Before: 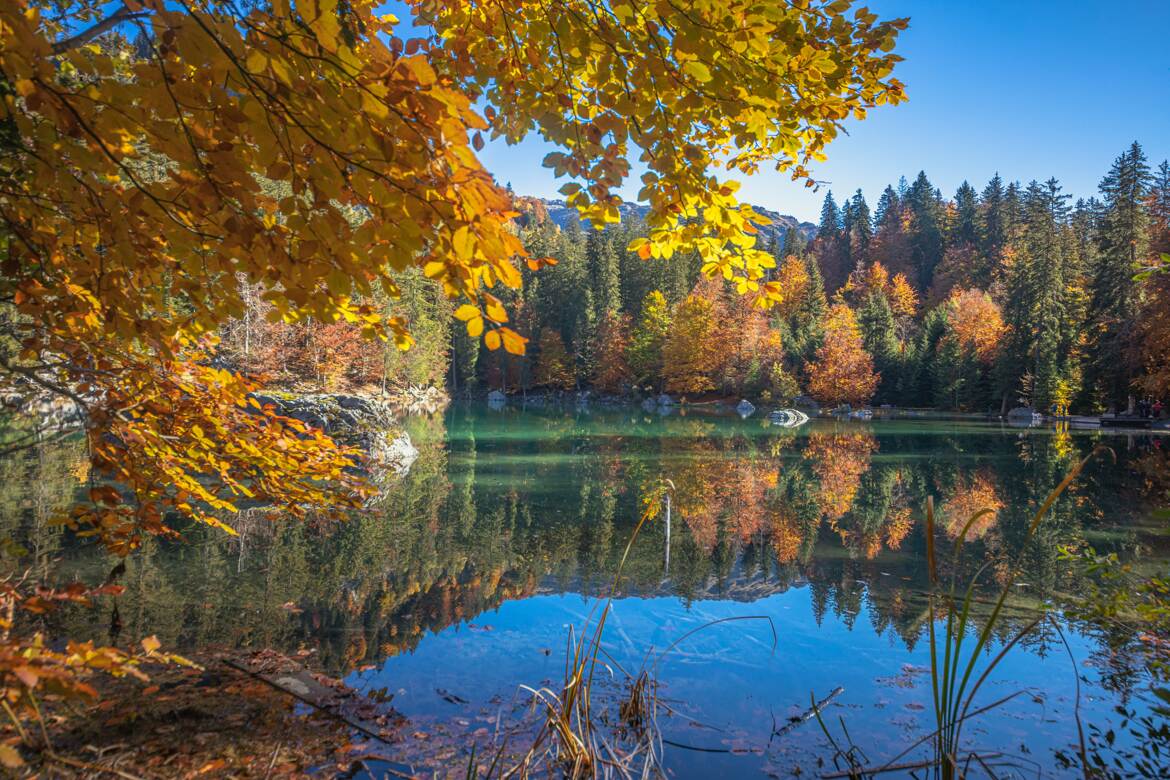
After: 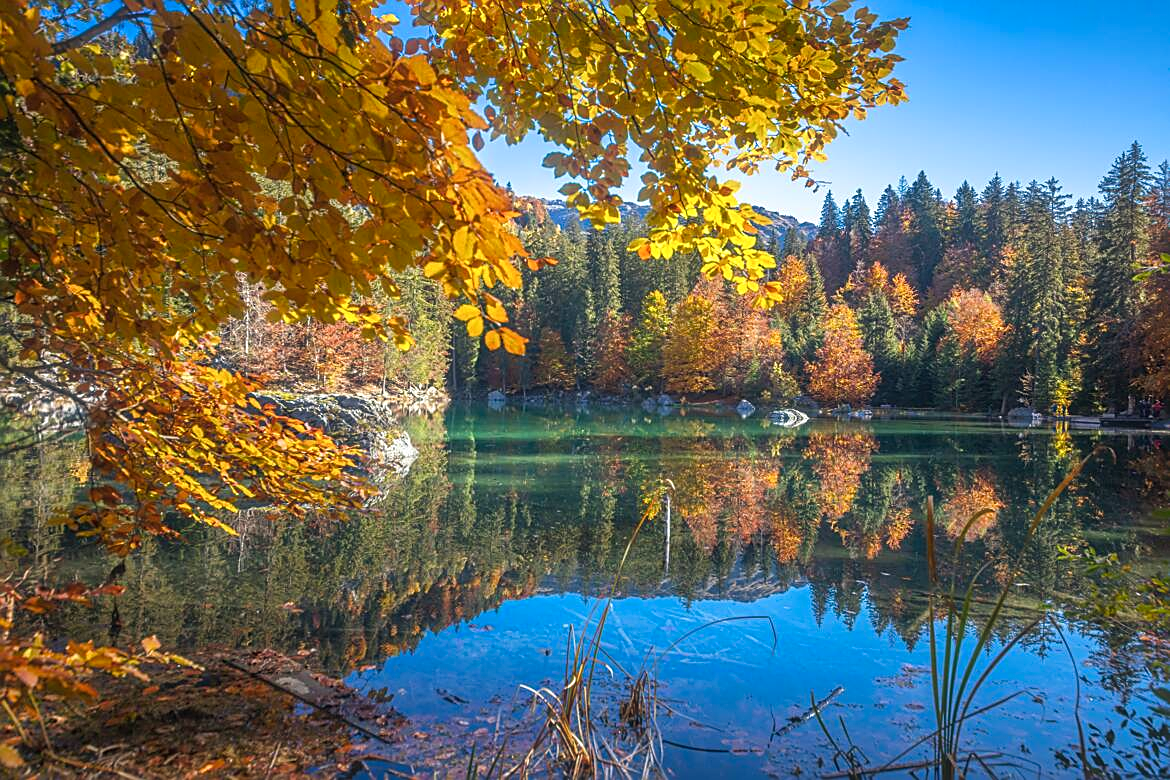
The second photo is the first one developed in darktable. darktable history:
color balance rgb: highlights gain › chroma 0.208%, highlights gain › hue 332.03°, linear chroma grading › shadows 15.768%, perceptual saturation grading › global saturation 0.467%, perceptual saturation grading › mid-tones 11.705%
sharpen: amount 0.566
levels: levels [0, 0.474, 0.947]
haze removal: strength -0.086, distance 0.355, compatibility mode true, adaptive false
